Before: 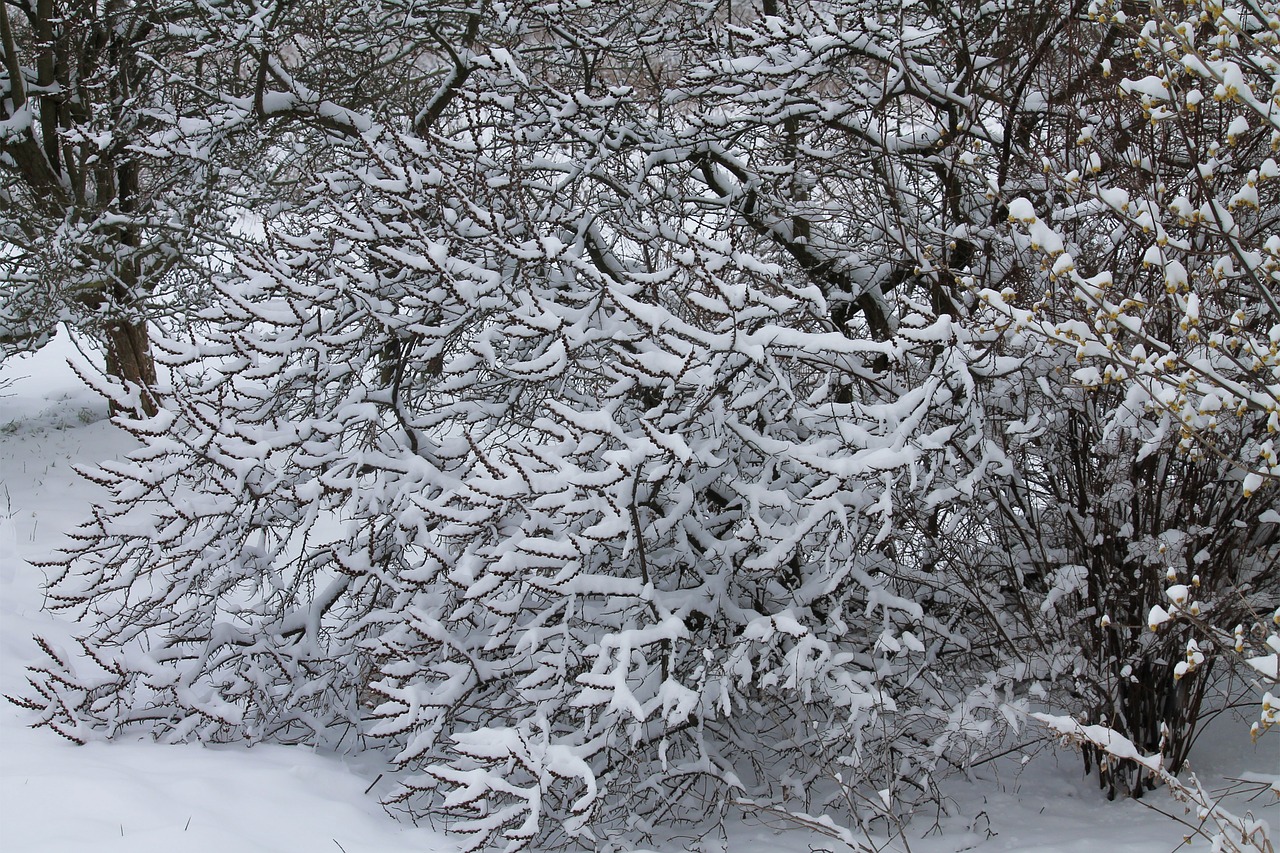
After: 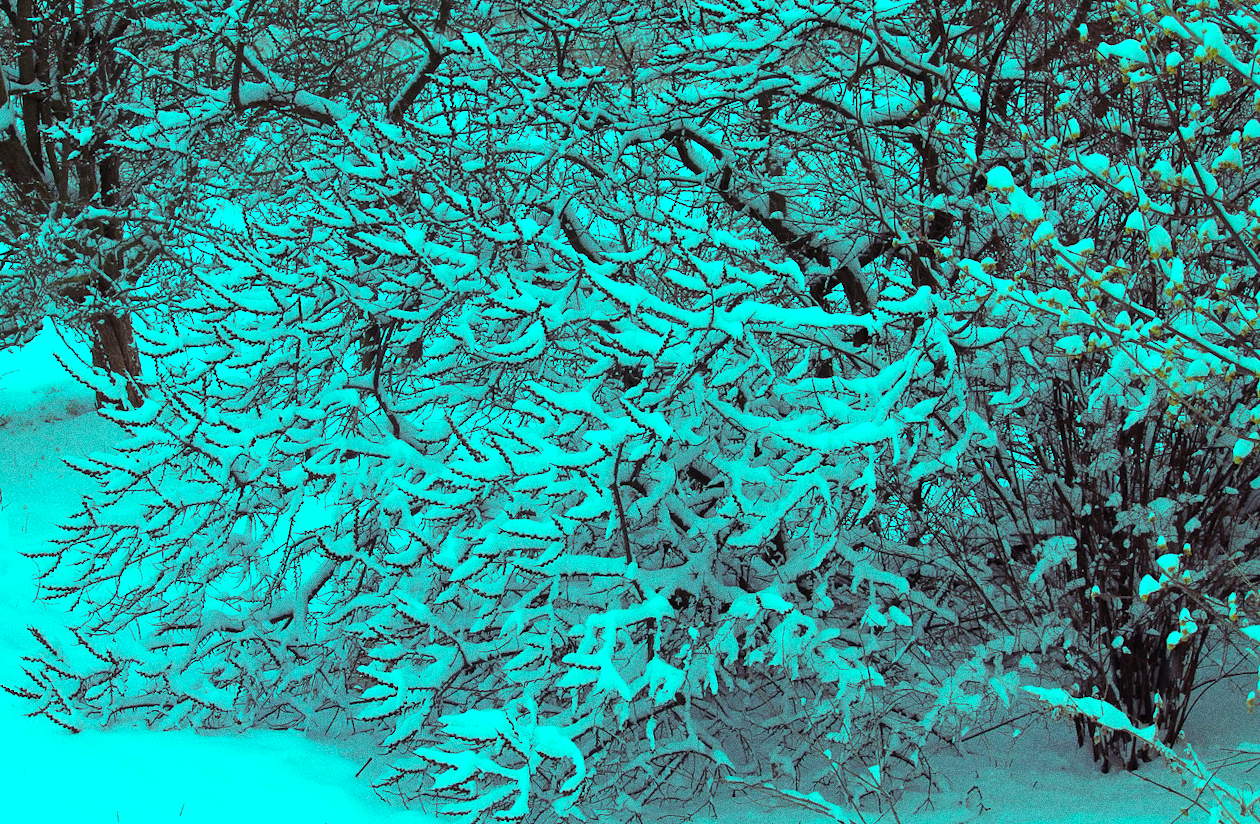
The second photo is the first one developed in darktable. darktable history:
grain: coarseness 0.09 ISO, strength 40%
rotate and perspective: rotation -1.32°, lens shift (horizontal) -0.031, crop left 0.015, crop right 0.985, crop top 0.047, crop bottom 0.982
color balance rgb: shadows lift › luminance 0.49%, shadows lift › chroma 6.83%, shadows lift › hue 300.29°, power › hue 208.98°, highlights gain › luminance 20.24%, highlights gain › chroma 13.17%, highlights gain › hue 173.85°, perceptual saturation grading › global saturation 18.05%
